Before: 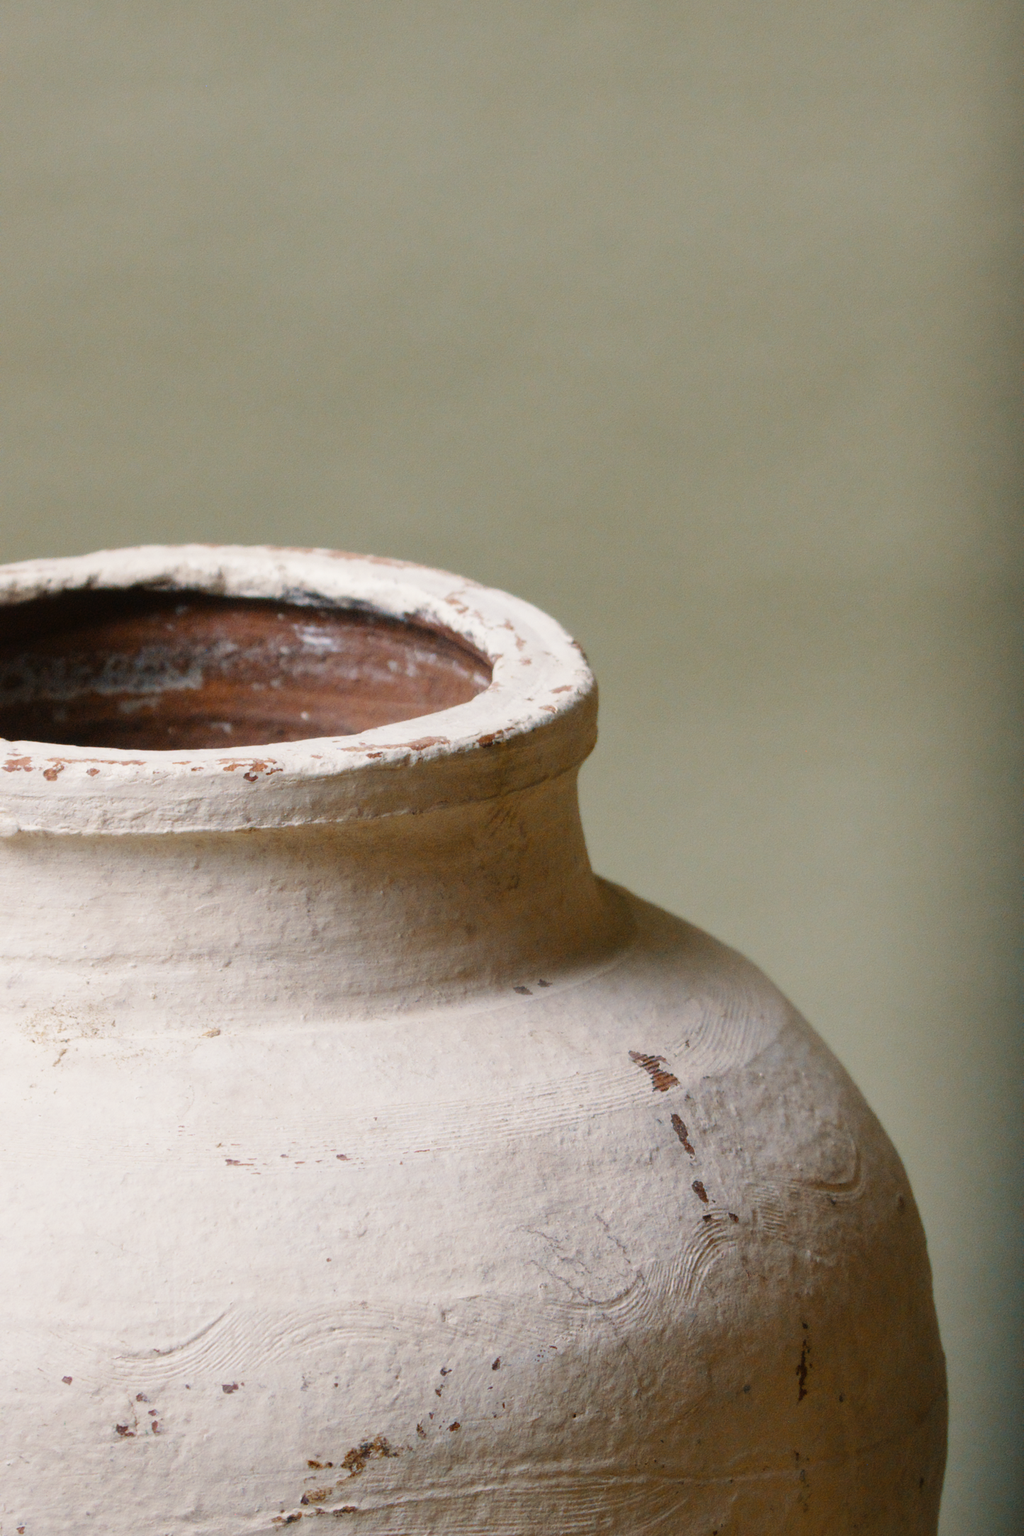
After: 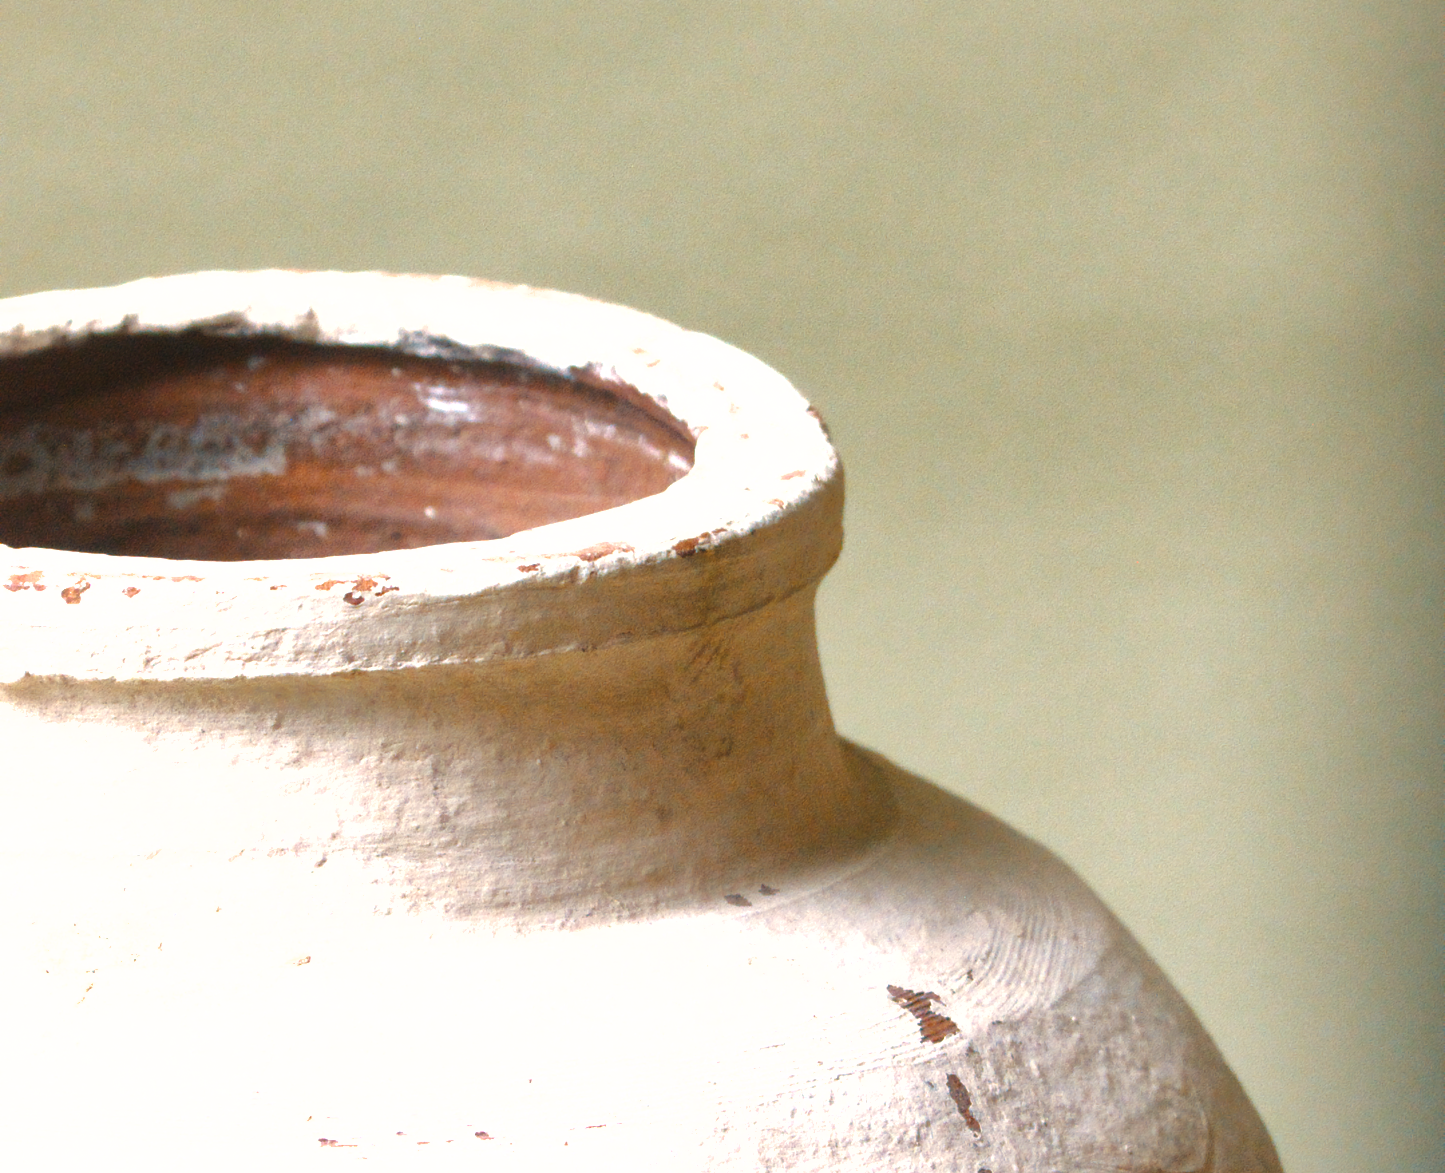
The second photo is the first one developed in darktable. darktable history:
exposure: black level correction 0, exposure 1.105 EV, compensate highlight preservation false
shadows and highlights: on, module defaults
crop and rotate: top 22.974%, bottom 22.915%
